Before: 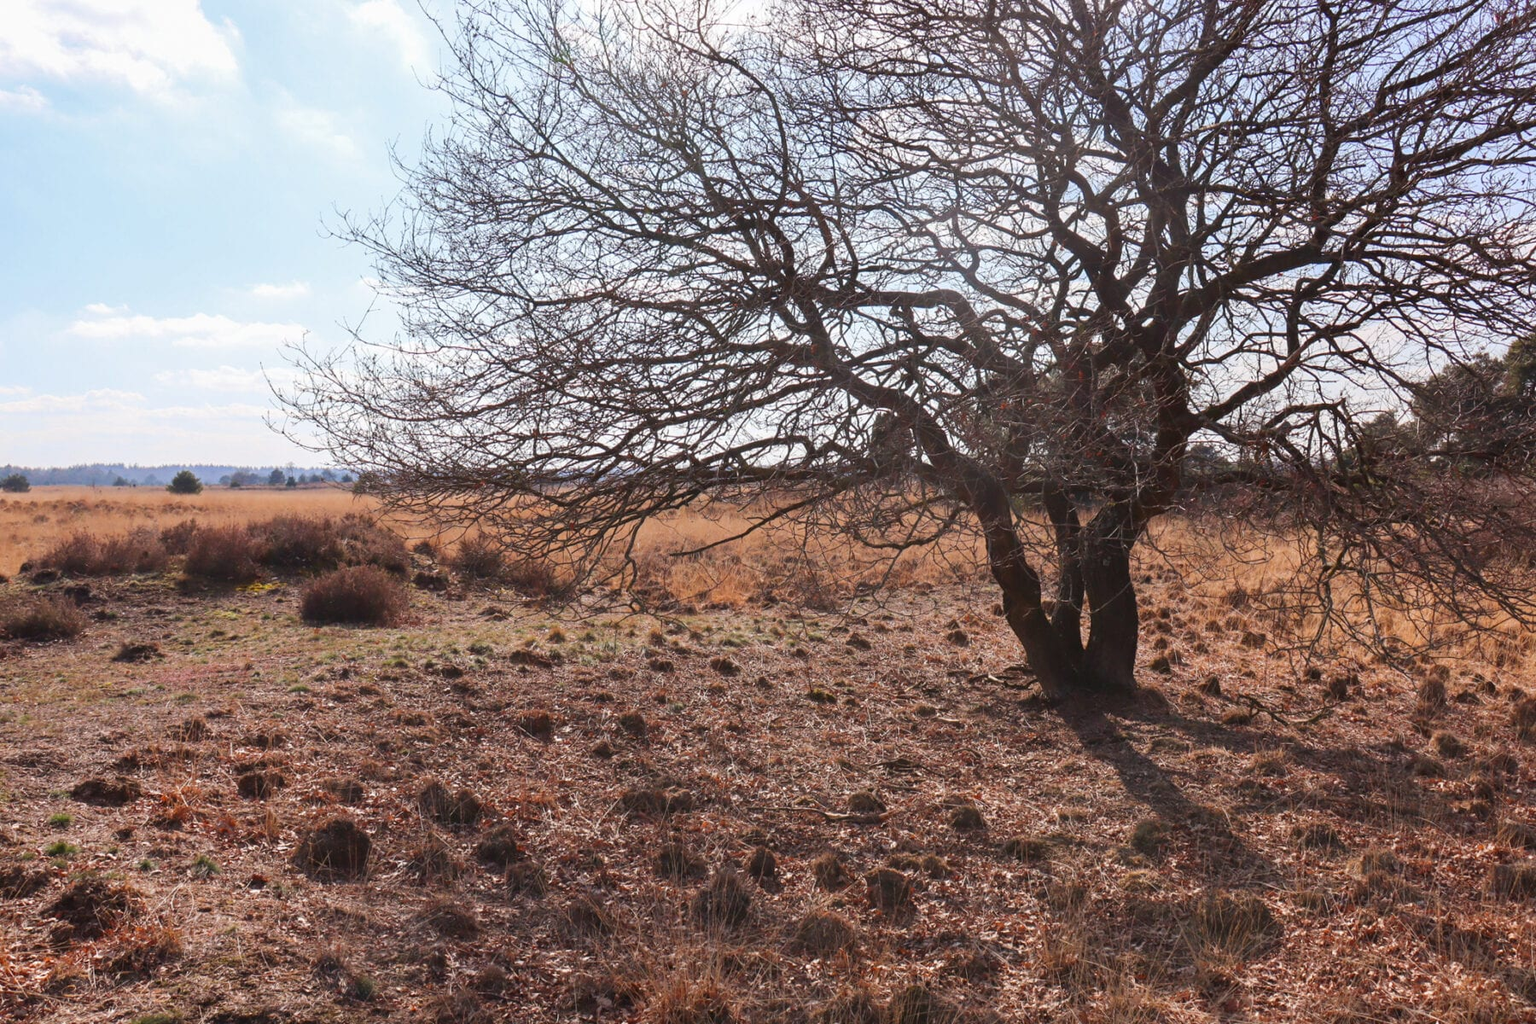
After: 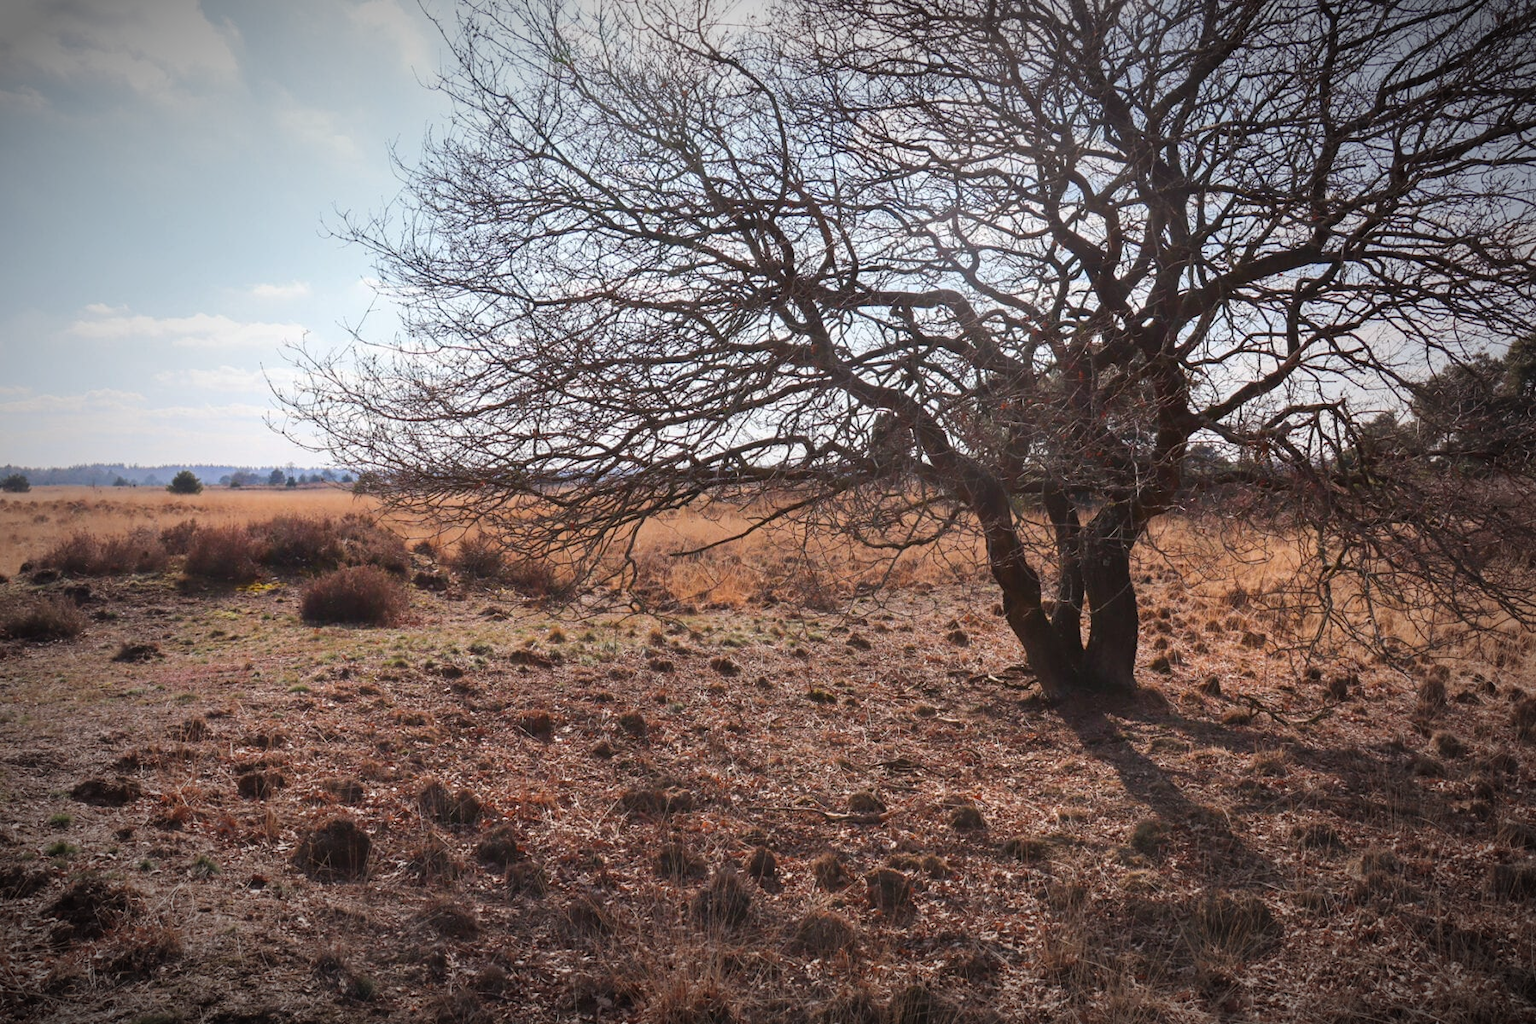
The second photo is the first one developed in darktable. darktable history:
vignetting: fall-off start 67.5%, fall-off radius 67.23%, brightness -0.813, automatic ratio true
